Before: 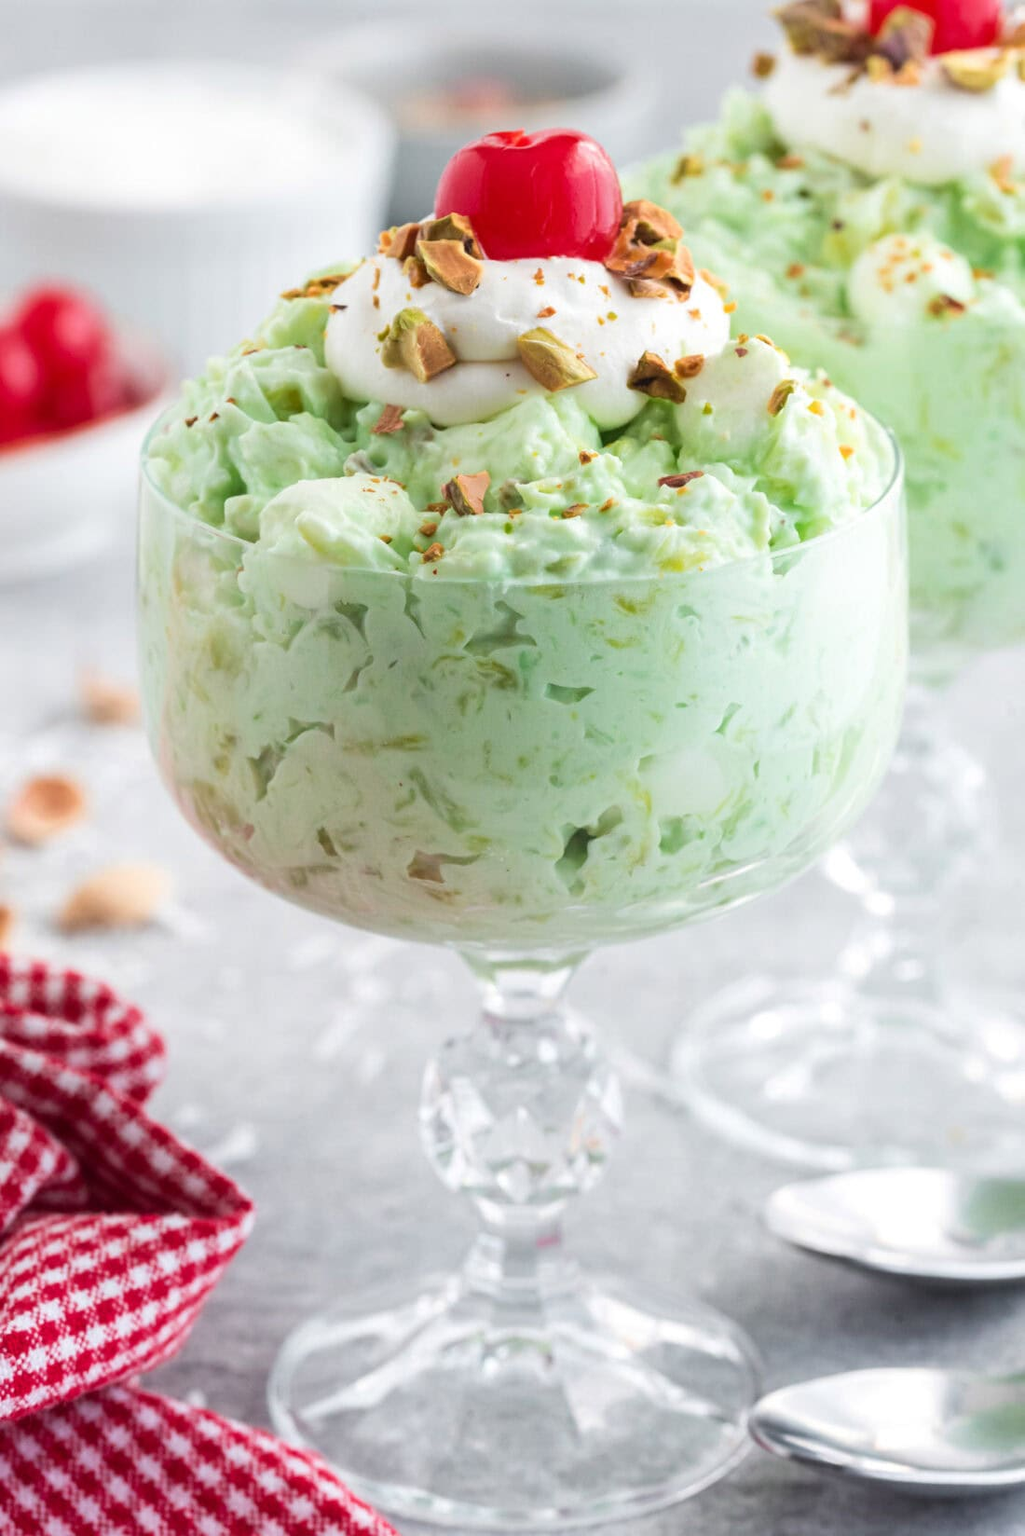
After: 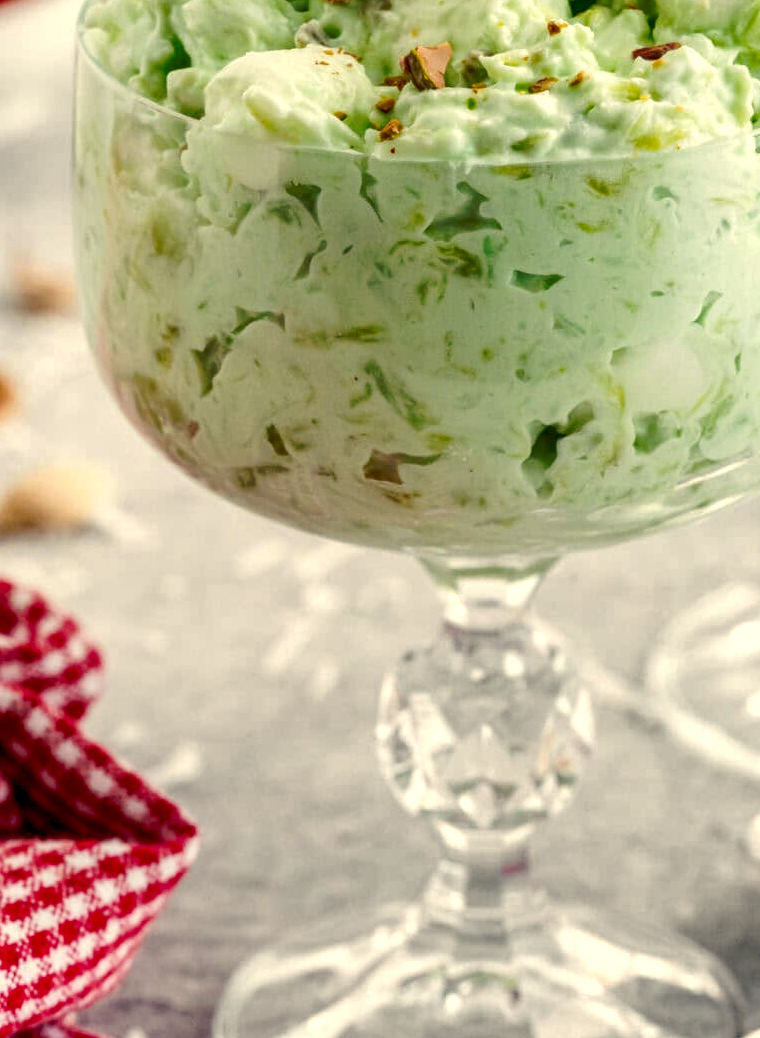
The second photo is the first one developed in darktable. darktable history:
color correction: highlights a* 1.33, highlights b* 17.81
local contrast: detail 130%
shadows and highlights: shadows 25.01, highlights -47.91, soften with gaussian
base curve: curves: ch0 [(0, 0) (0.283, 0.295) (1, 1)], preserve colors none
contrast brightness saturation: contrast -0.07, brightness -0.039, saturation -0.106
crop: left 6.742%, top 28.149%, right 24.093%, bottom 8.808%
exposure: black level correction 0.026, exposure 0.186 EV, compensate highlight preservation false
tone curve: curves: ch0 [(0, 0) (0.003, 0.003) (0.011, 0.011) (0.025, 0.025) (0.044, 0.044) (0.069, 0.069) (0.1, 0.099) (0.136, 0.135) (0.177, 0.177) (0.224, 0.224) (0.277, 0.276) (0.335, 0.334) (0.399, 0.398) (0.468, 0.467) (0.543, 0.565) (0.623, 0.641) (0.709, 0.723) (0.801, 0.81) (0.898, 0.902) (1, 1)], preserve colors none
